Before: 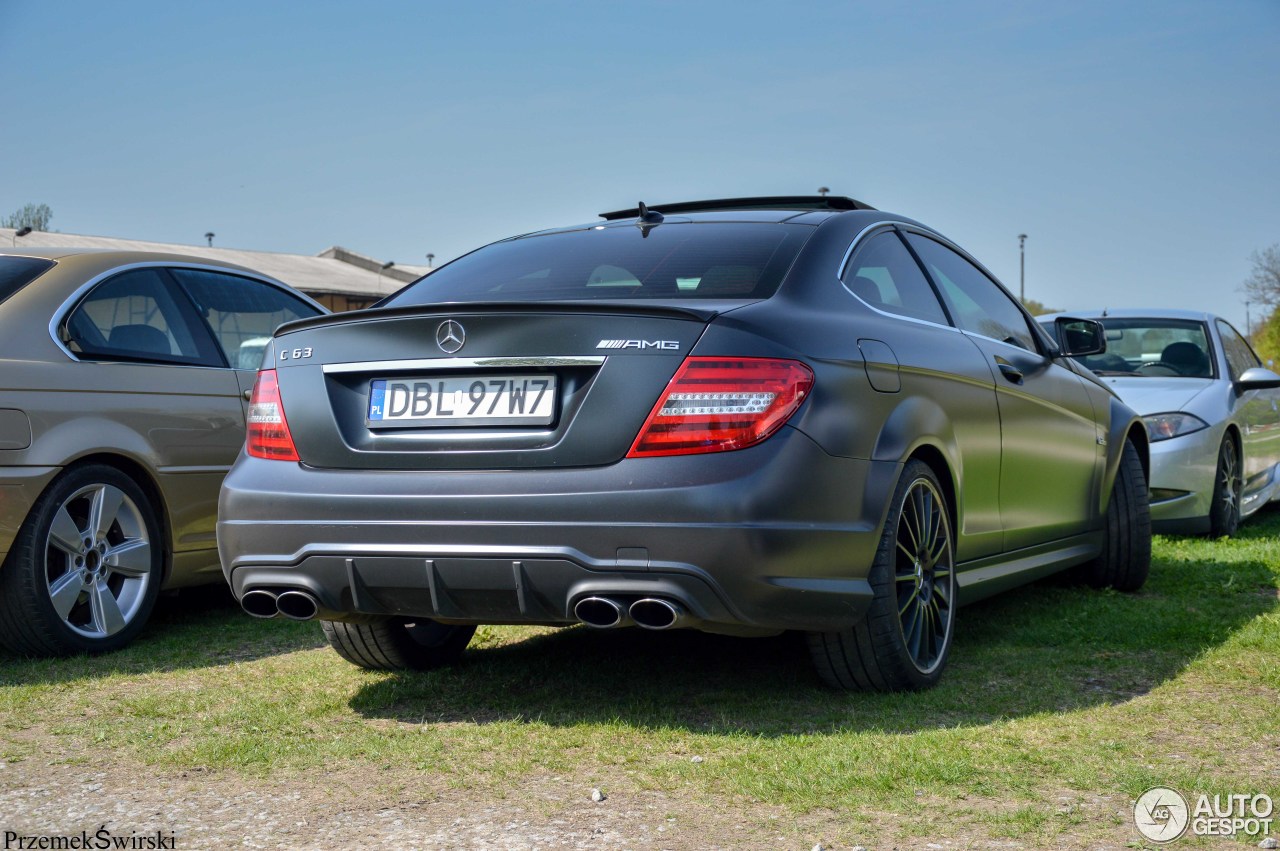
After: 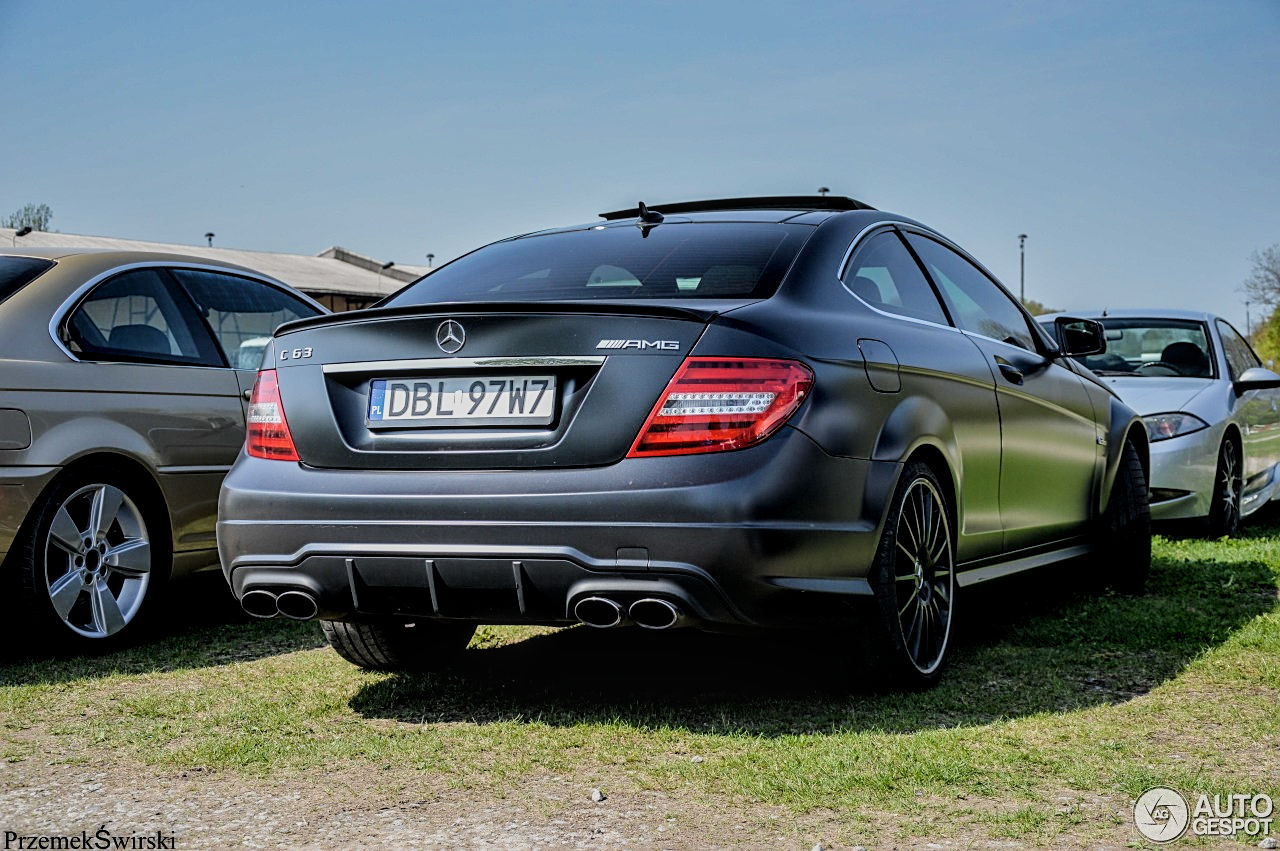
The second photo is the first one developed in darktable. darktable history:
local contrast: on, module defaults
filmic rgb: black relative exposure -5.13 EV, white relative exposure 3.99 EV, threshold 2.98 EV, hardness 2.9, contrast 1.204, enable highlight reconstruction true
sharpen: on, module defaults
